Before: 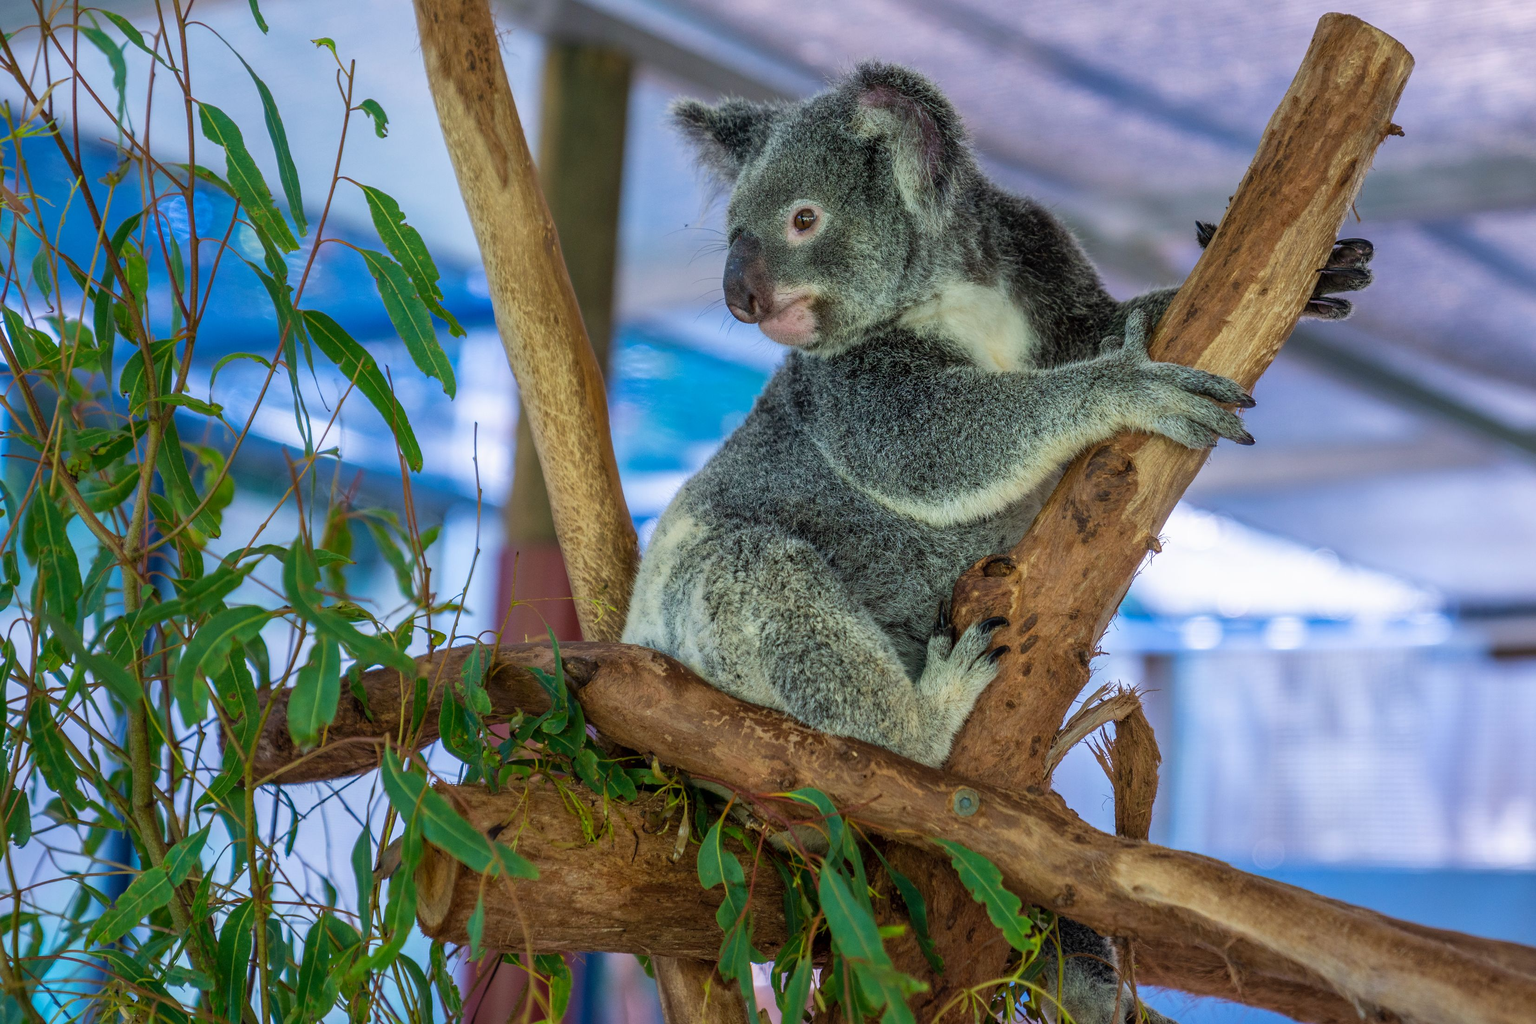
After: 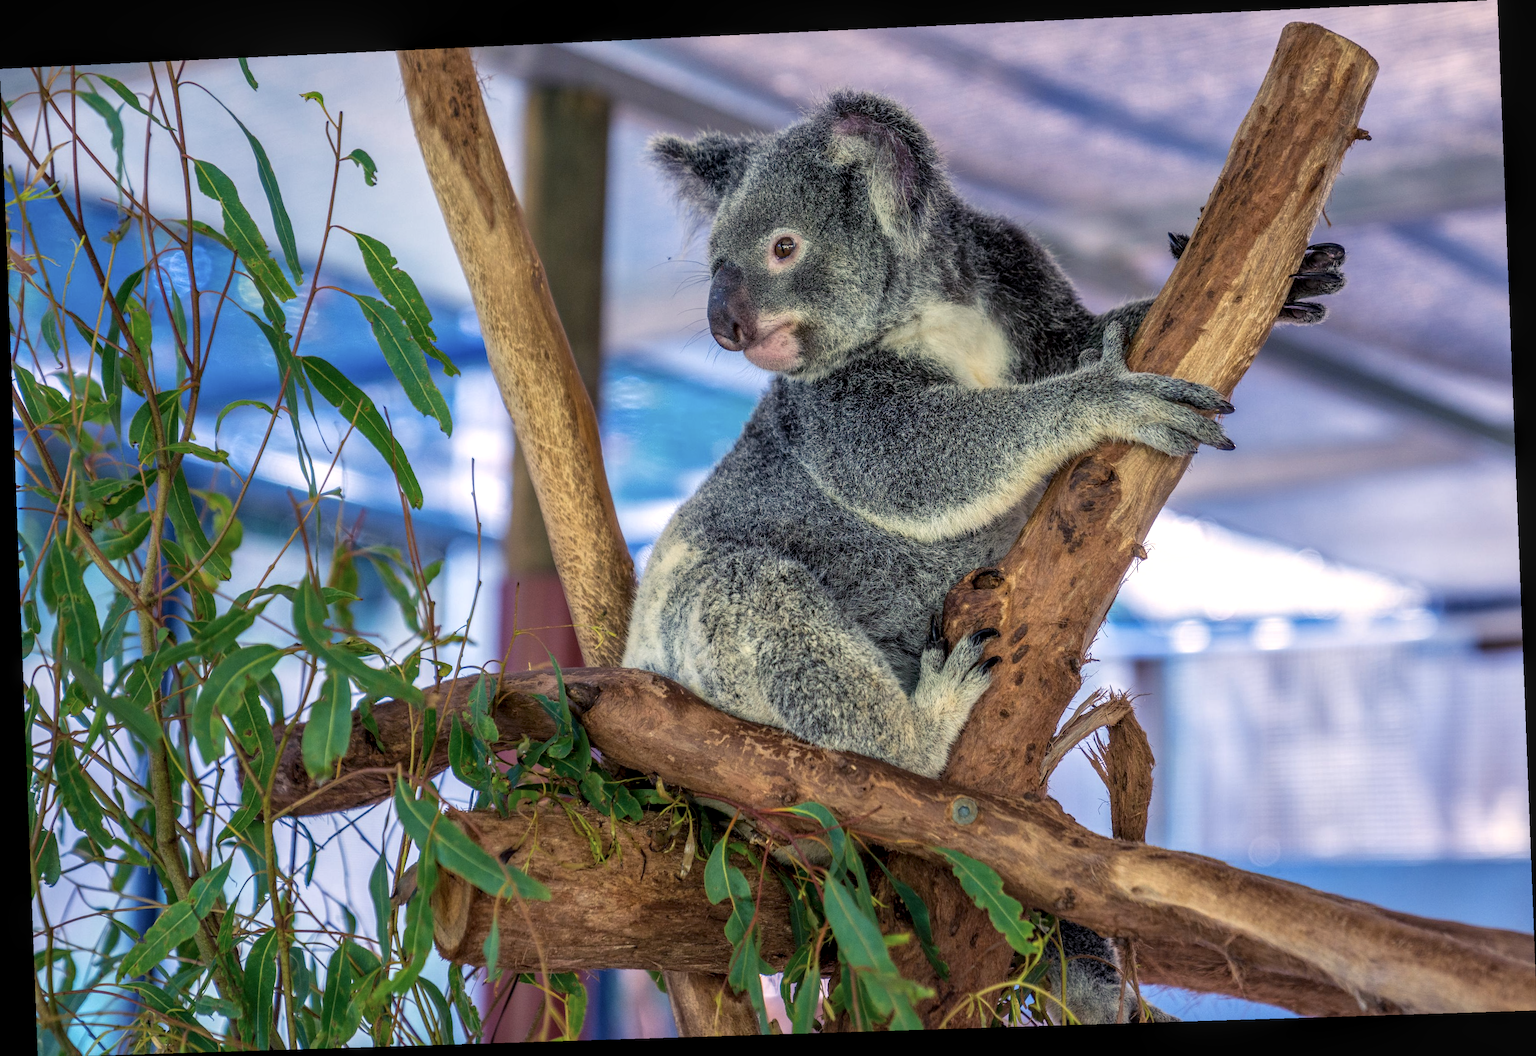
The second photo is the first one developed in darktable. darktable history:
rotate and perspective: rotation -2.22°, lens shift (horizontal) -0.022, automatic cropping off
white balance: red 1.042, blue 1.17
local contrast: on, module defaults
exposure: exposure 0.191 EV, compensate highlight preservation false
color balance rgb: shadows lift › chroma 2%, shadows lift › hue 263°, highlights gain › chroma 8%, highlights gain › hue 84°, linear chroma grading › global chroma -15%, saturation formula JzAzBz (2021)
